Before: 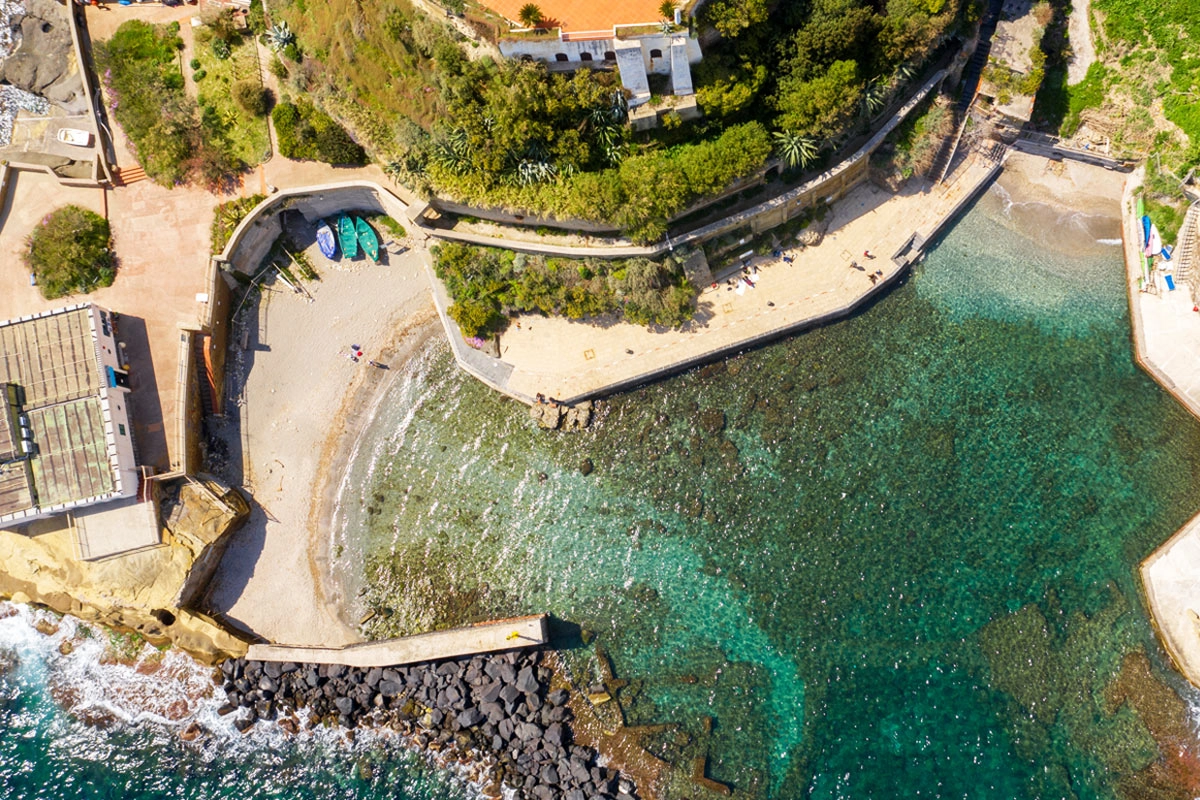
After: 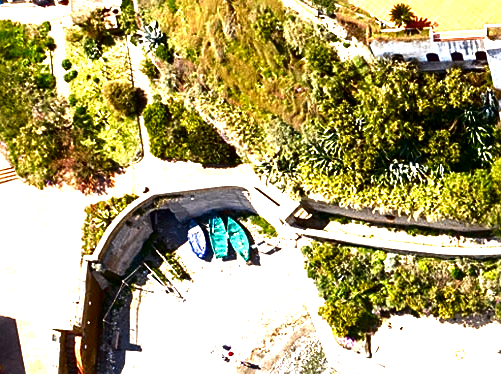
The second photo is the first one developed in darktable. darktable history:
contrast brightness saturation: brightness -0.503
crop and rotate: left 10.818%, top 0.051%, right 47.401%, bottom 53.181%
exposure: black level correction 0, exposure 1.2 EV, compensate highlight preservation false
sharpen: on, module defaults
